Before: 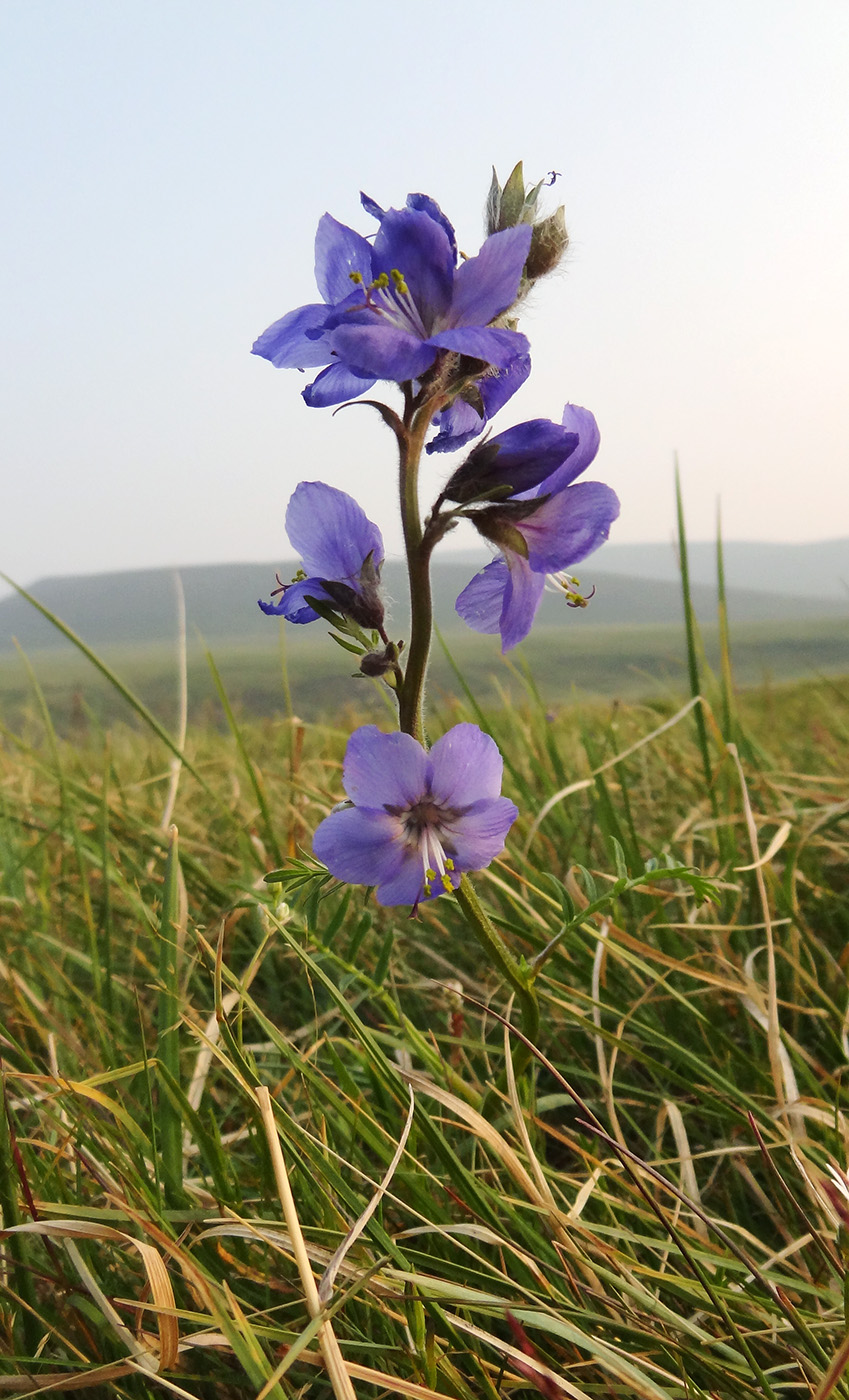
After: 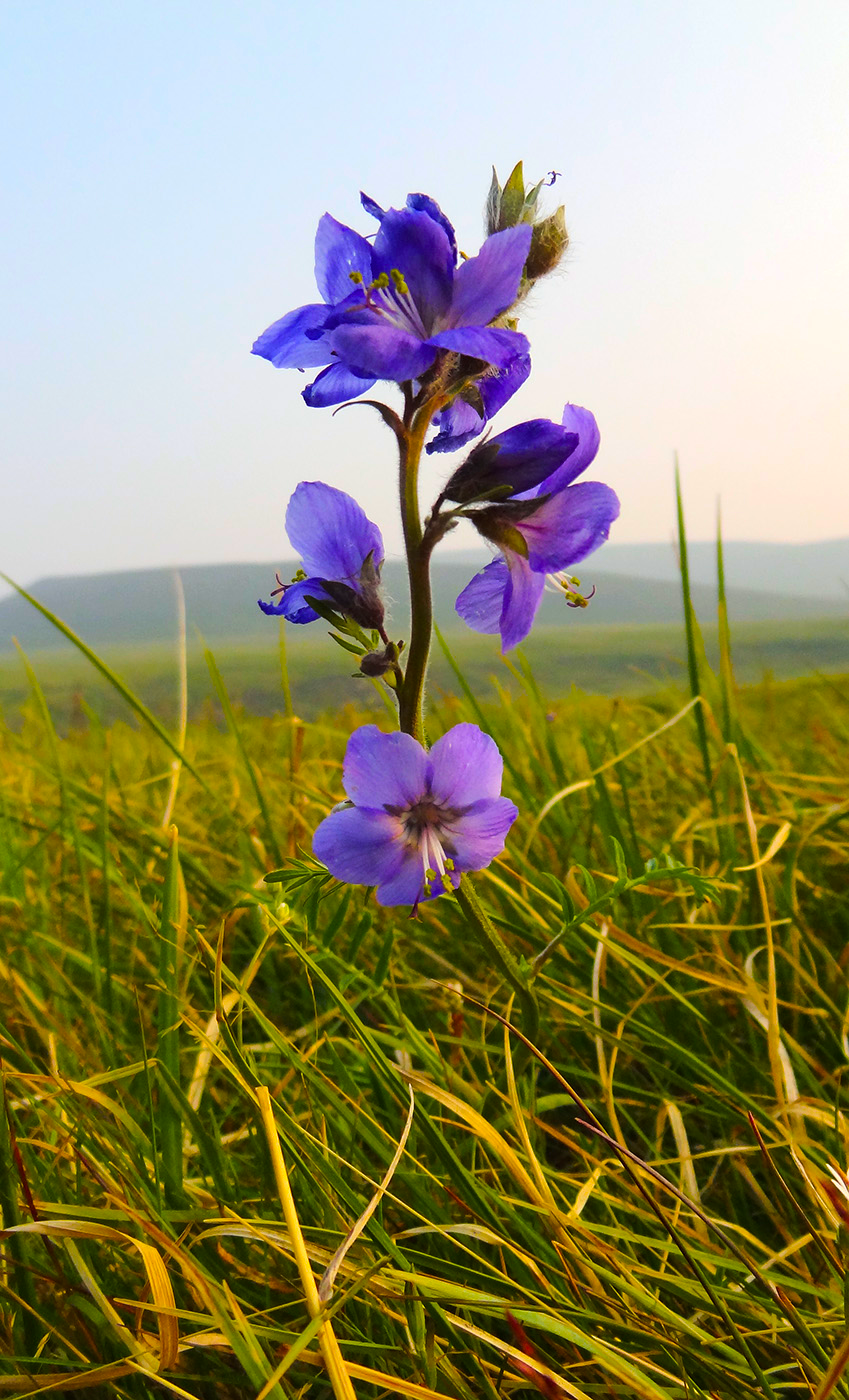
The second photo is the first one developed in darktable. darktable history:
color balance rgb: shadows lift › luminance -19.759%, linear chroma grading › shadows 10.035%, linear chroma grading › highlights 9.977%, linear chroma grading › global chroma 15.307%, linear chroma grading › mid-tones 14.988%, perceptual saturation grading › global saturation 59.312%, perceptual saturation grading › highlights 19.984%, perceptual saturation grading › shadows -49.186%
